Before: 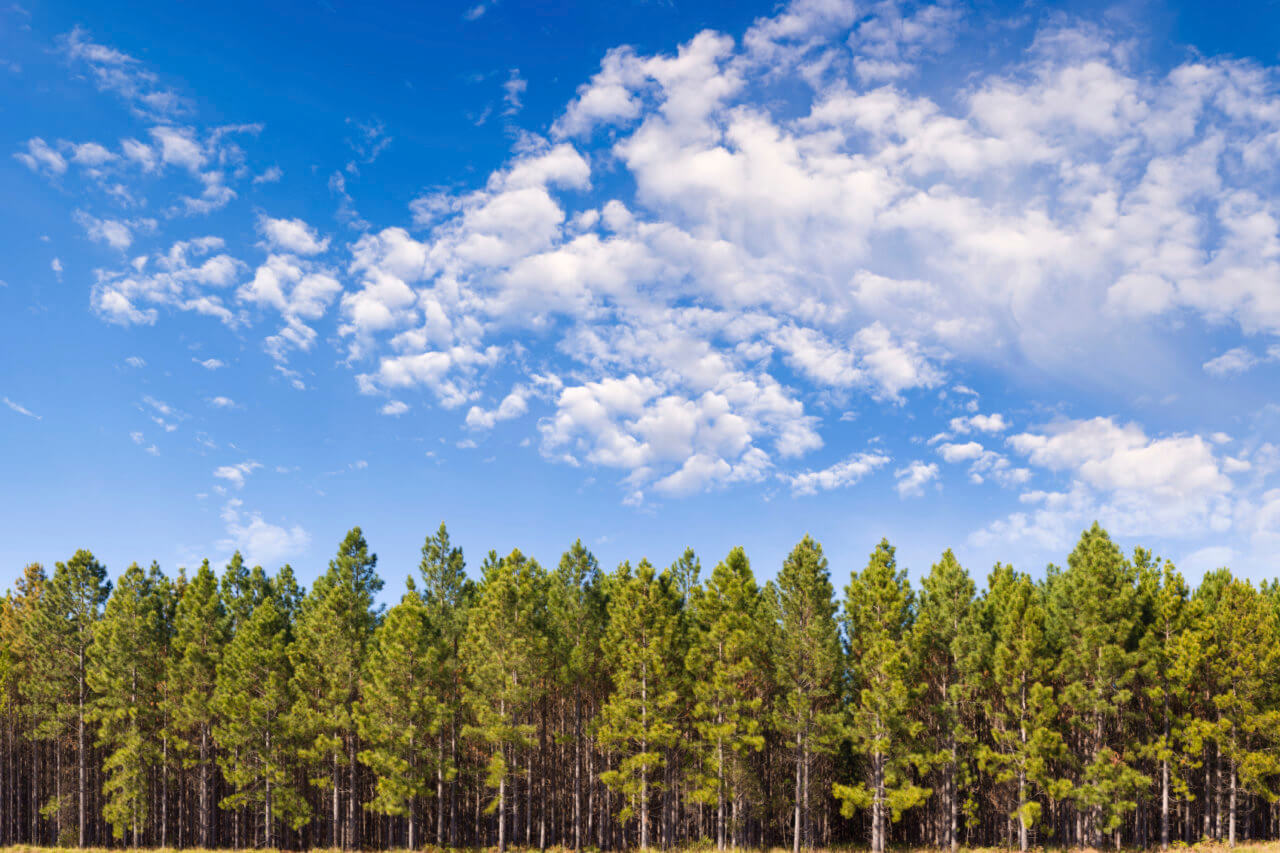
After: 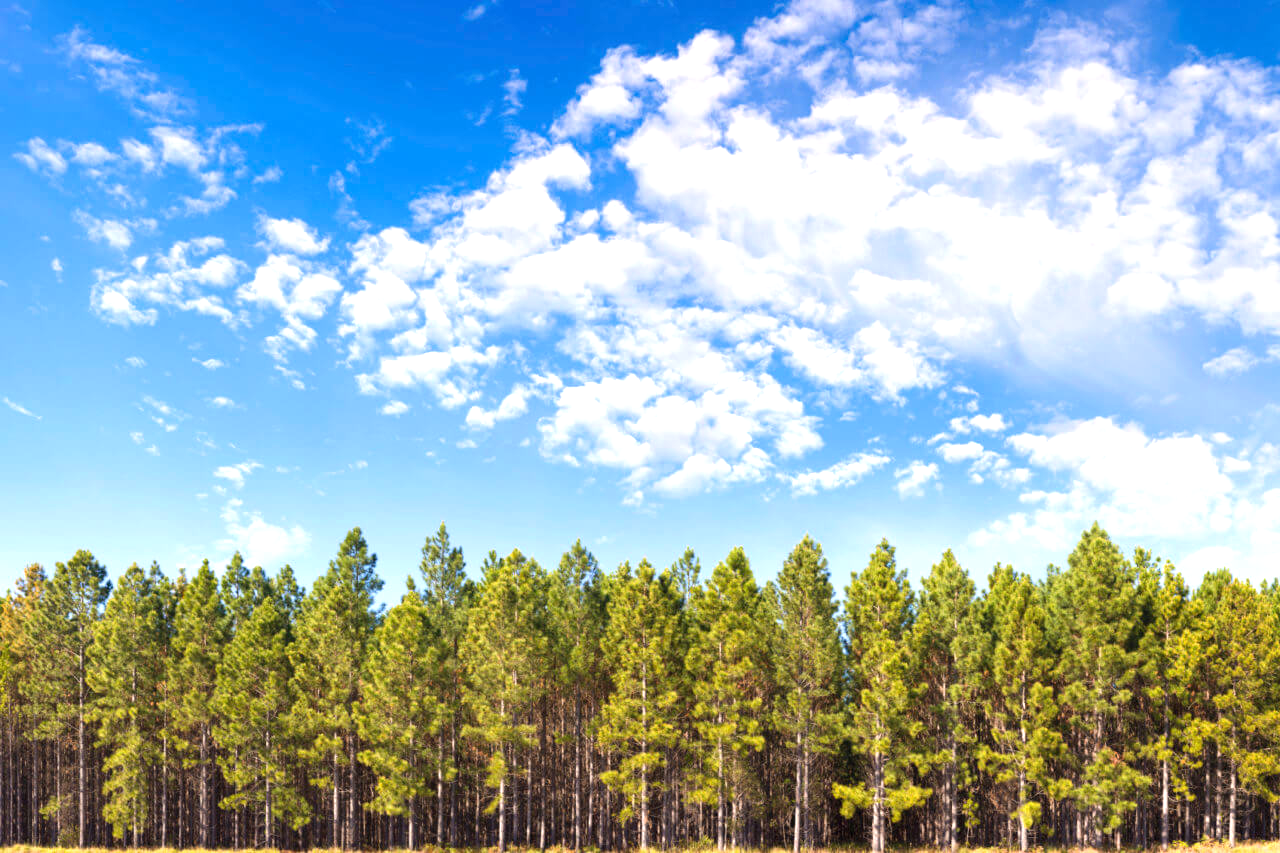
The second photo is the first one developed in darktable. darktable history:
exposure: exposure 0.721 EV, compensate highlight preservation false
